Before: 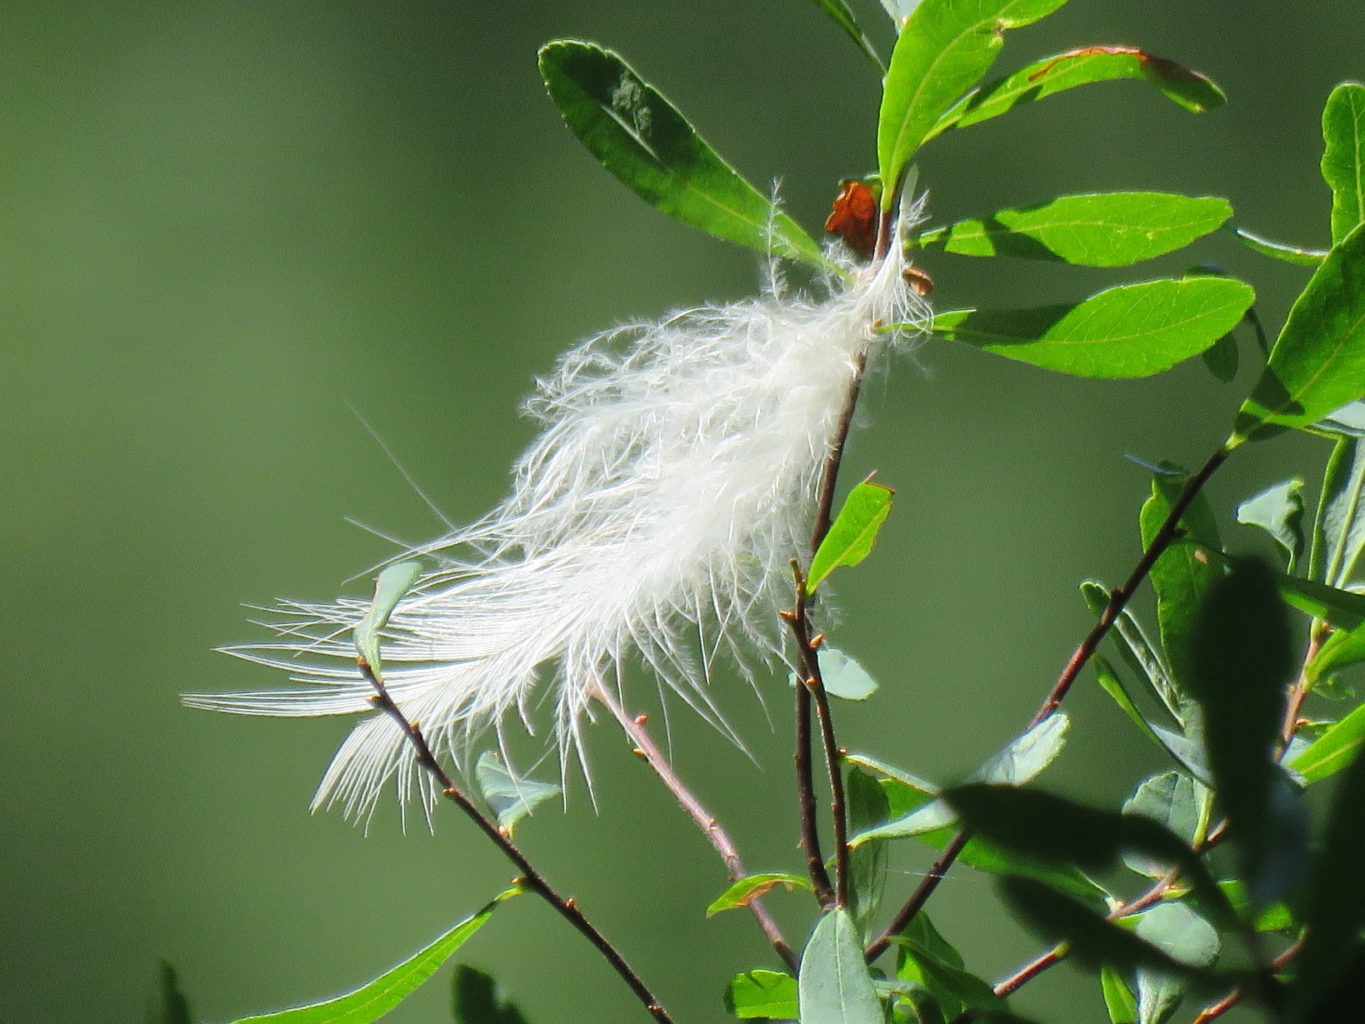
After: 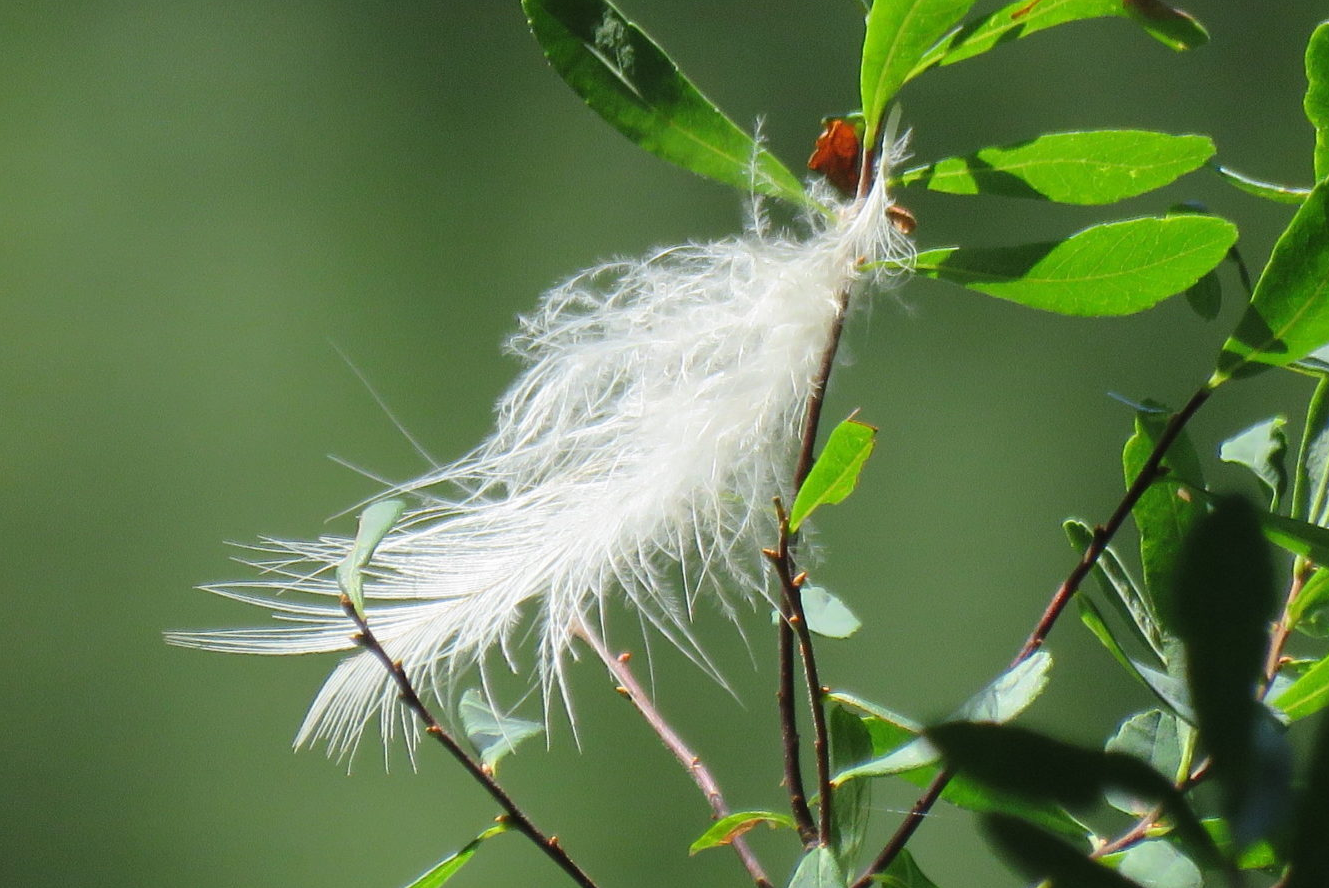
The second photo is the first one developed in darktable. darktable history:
crop: left 1.311%, top 6.136%, right 1.299%, bottom 7.114%
